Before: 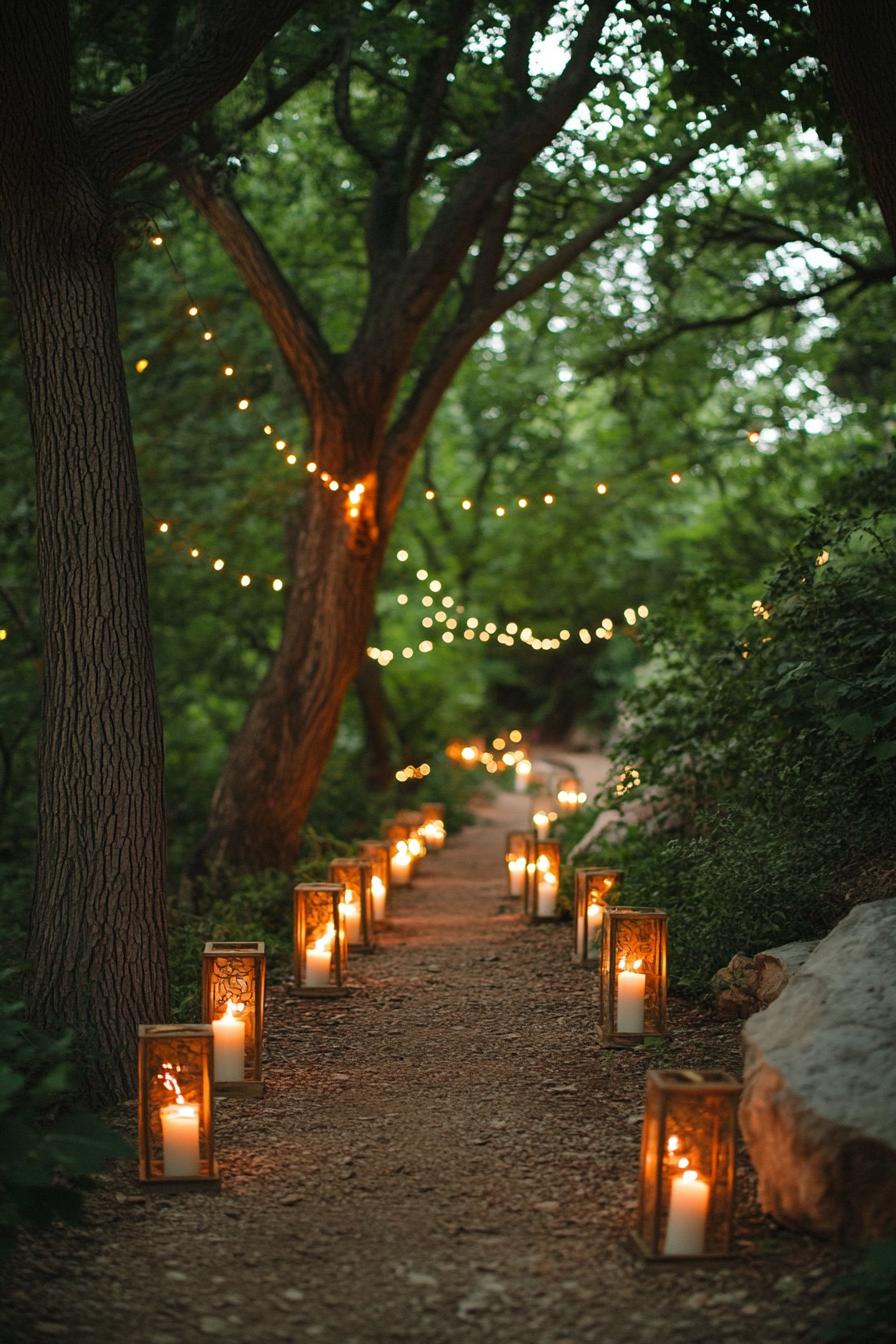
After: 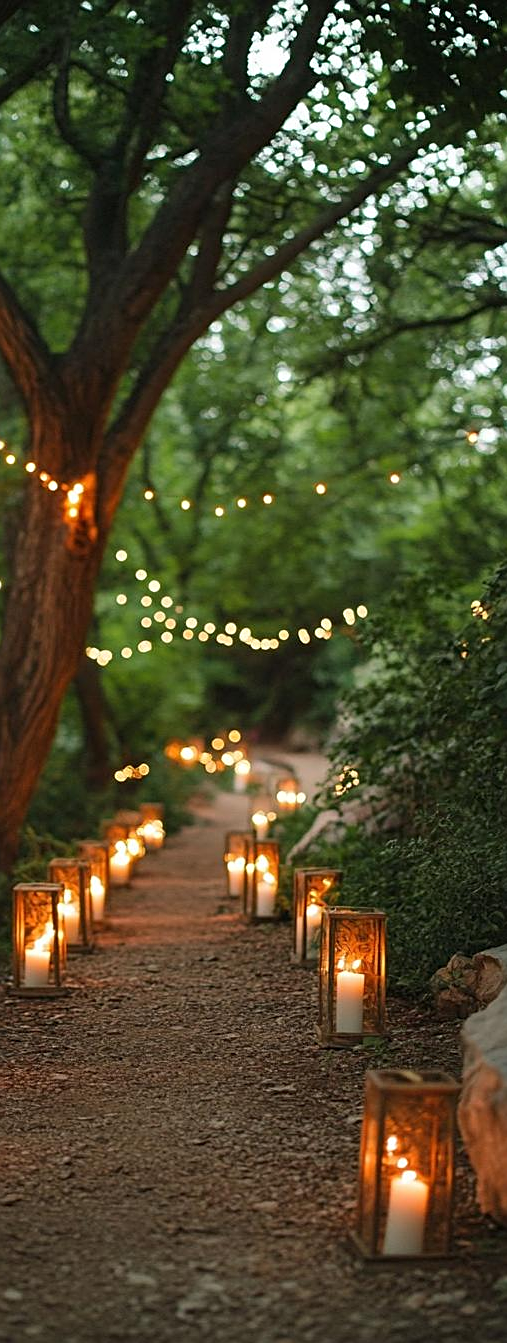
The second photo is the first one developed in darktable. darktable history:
sharpen: on, module defaults
crop: left 31.422%, top 0.005%, right 11.925%
